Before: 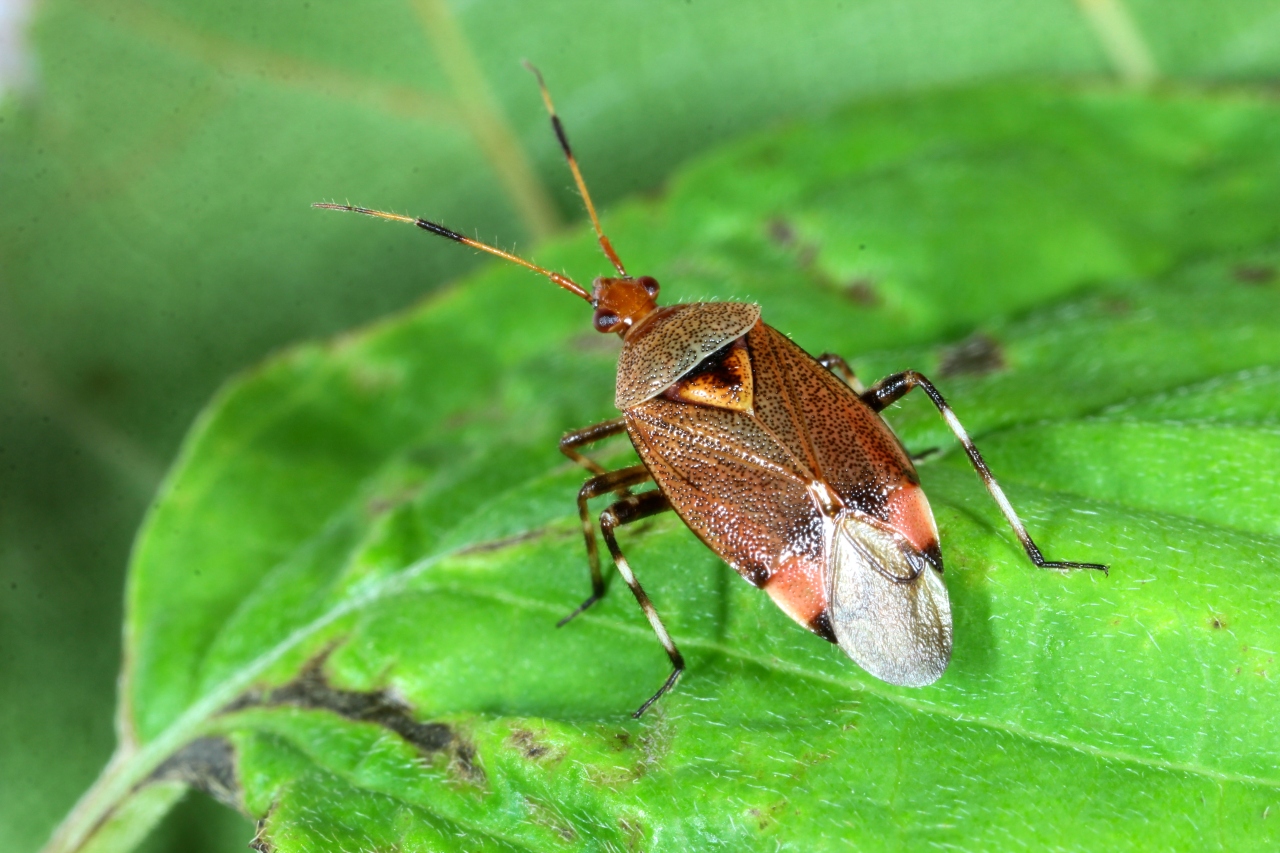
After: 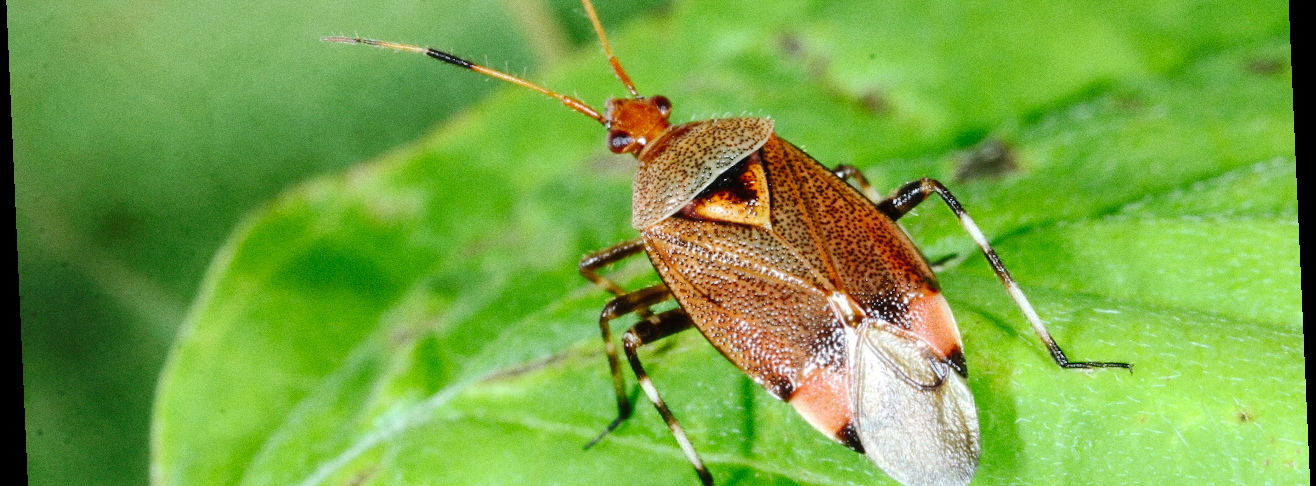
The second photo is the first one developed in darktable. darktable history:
grain: coarseness 0.09 ISO
crop and rotate: top 23.043%, bottom 23.437%
rotate and perspective: rotation -2.56°, automatic cropping off
tone curve: curves: ch0 [(0, 0) (0.003, 0.015) (0.011, 0.021) (0.025, 0.032) (0.044, 0.046) (0.069, 0.062) (0.1, 0.08) (0.136, 0.117) (0.177, 0.165) (0.224, 0.221) (0.277, 0.298) (0.335, 0.385) (0.399, 0.469) (0.468, 0.558) (0.543, 0.637) (0.623, 0.708) (0.709, 0.771) (0.801, 0.84) (0.898, 0.907) (1, 1)], preserve colors none
